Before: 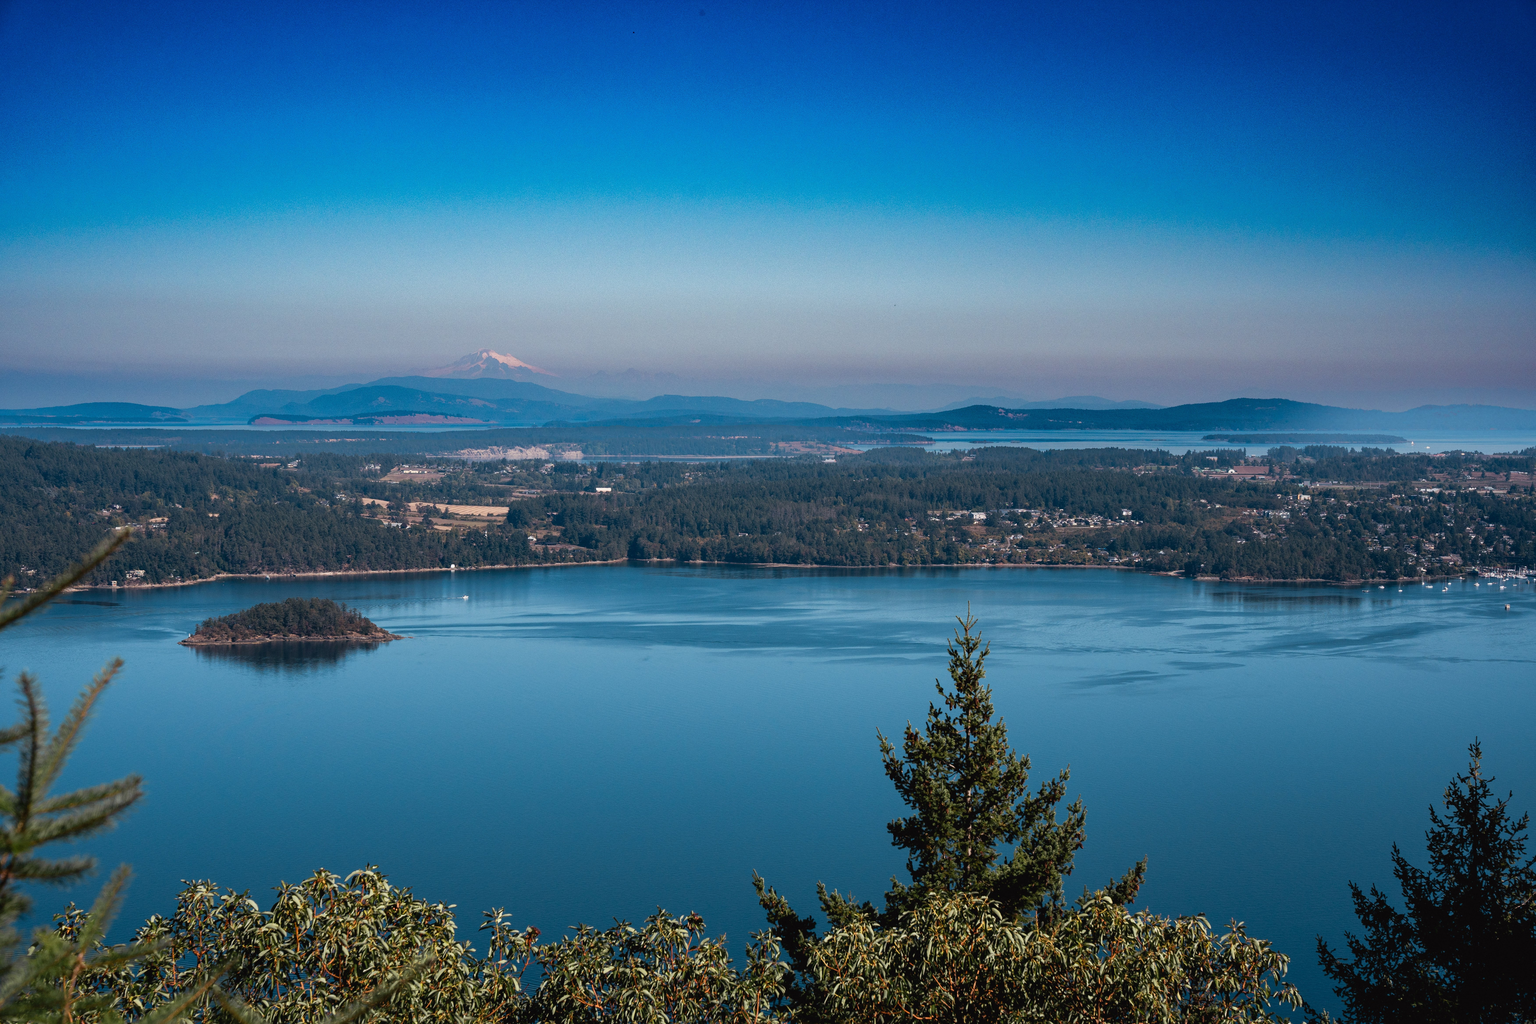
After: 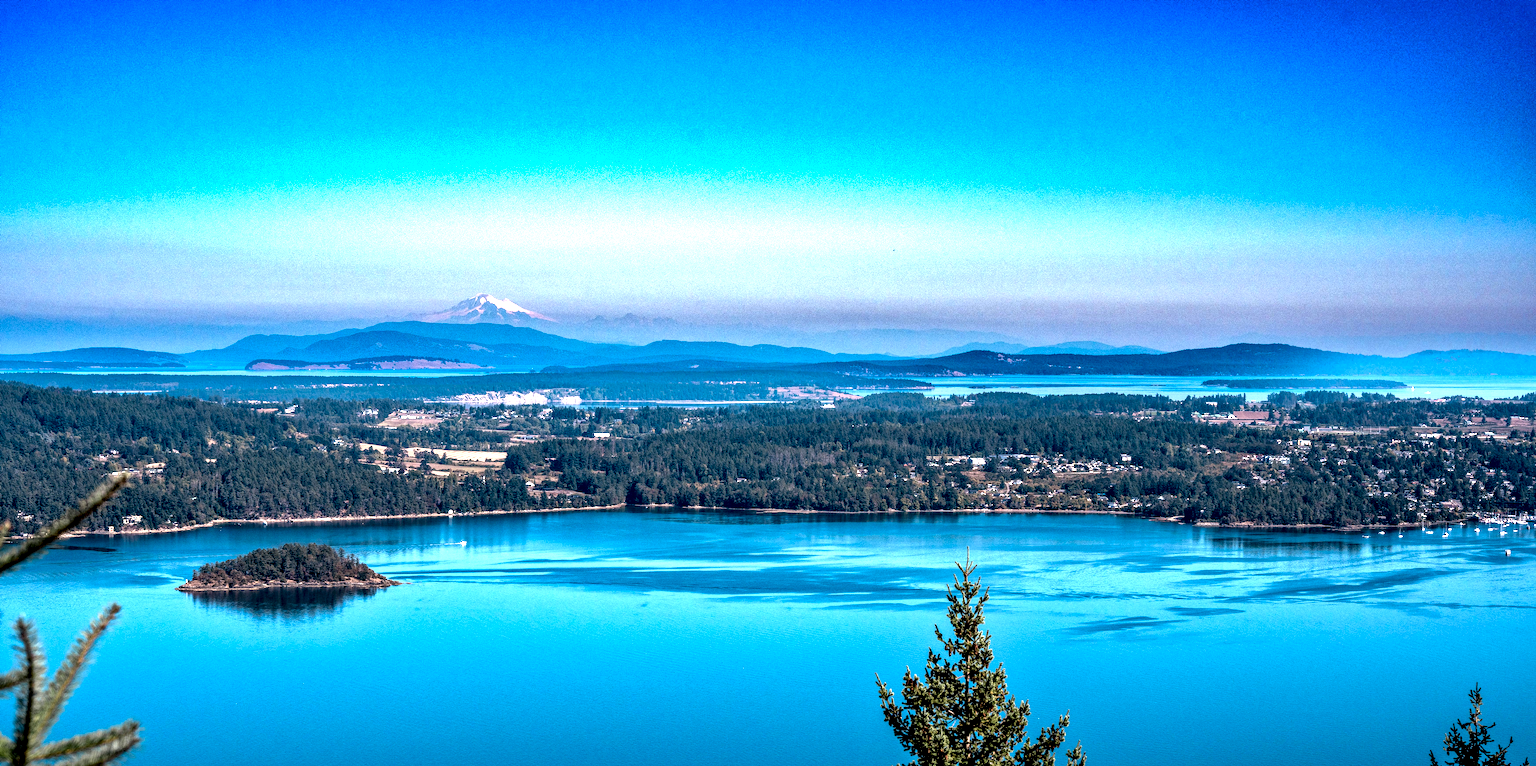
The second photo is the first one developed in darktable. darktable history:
tone equalizer: -8 EV -0.404 EV, -7 EV -0.417 EV, -6 EV -0.371 EV, -5 EV -0.227 EV, -3 EV 0.226 EV, -2 EV 0.345 EV, -1 EV 0.41 EV, +0 EV 0.43 EV
shadows and highlights: low approximation 0.01, soften with gaussian
crop: left 0.254%, top 5.491%, bottom 19.854%
local contrast: highlights 21%, detail 198%
exposure: black level correction 0, exposure 0.701 EV, compensate highlight preservation false
color zones: curves: ch1 [(0.25, 0.5) (0.747, 0.71)]
